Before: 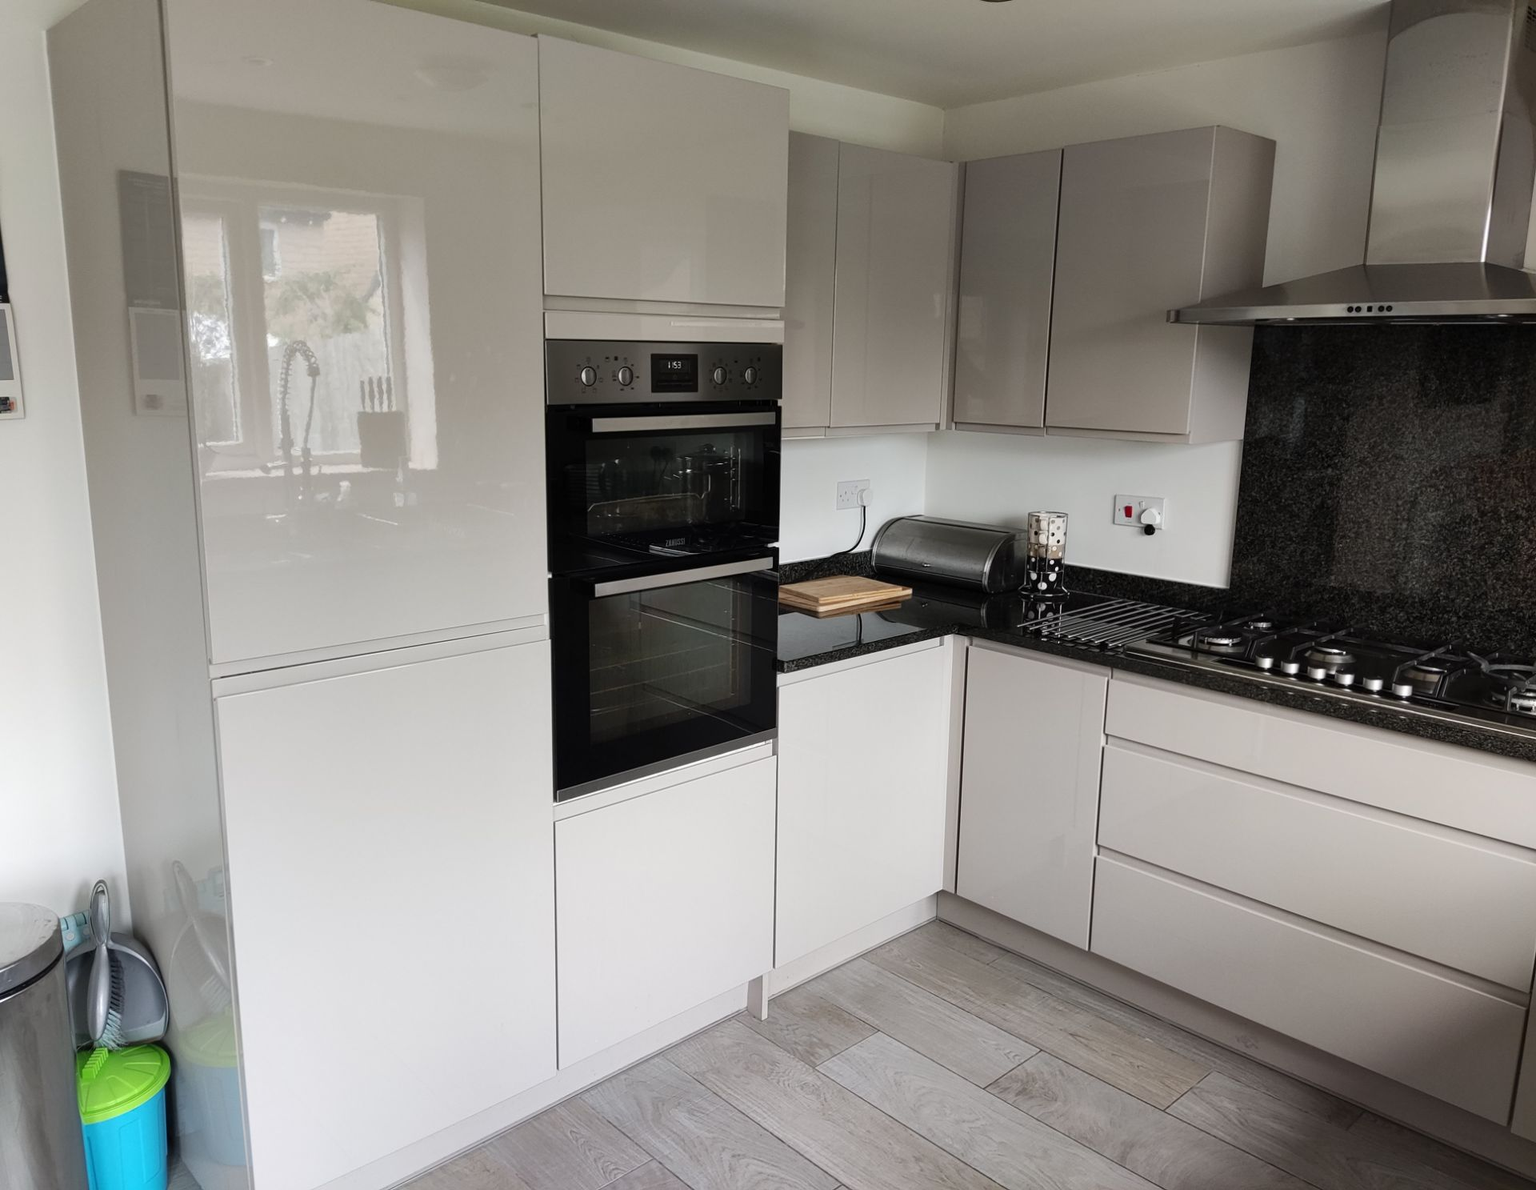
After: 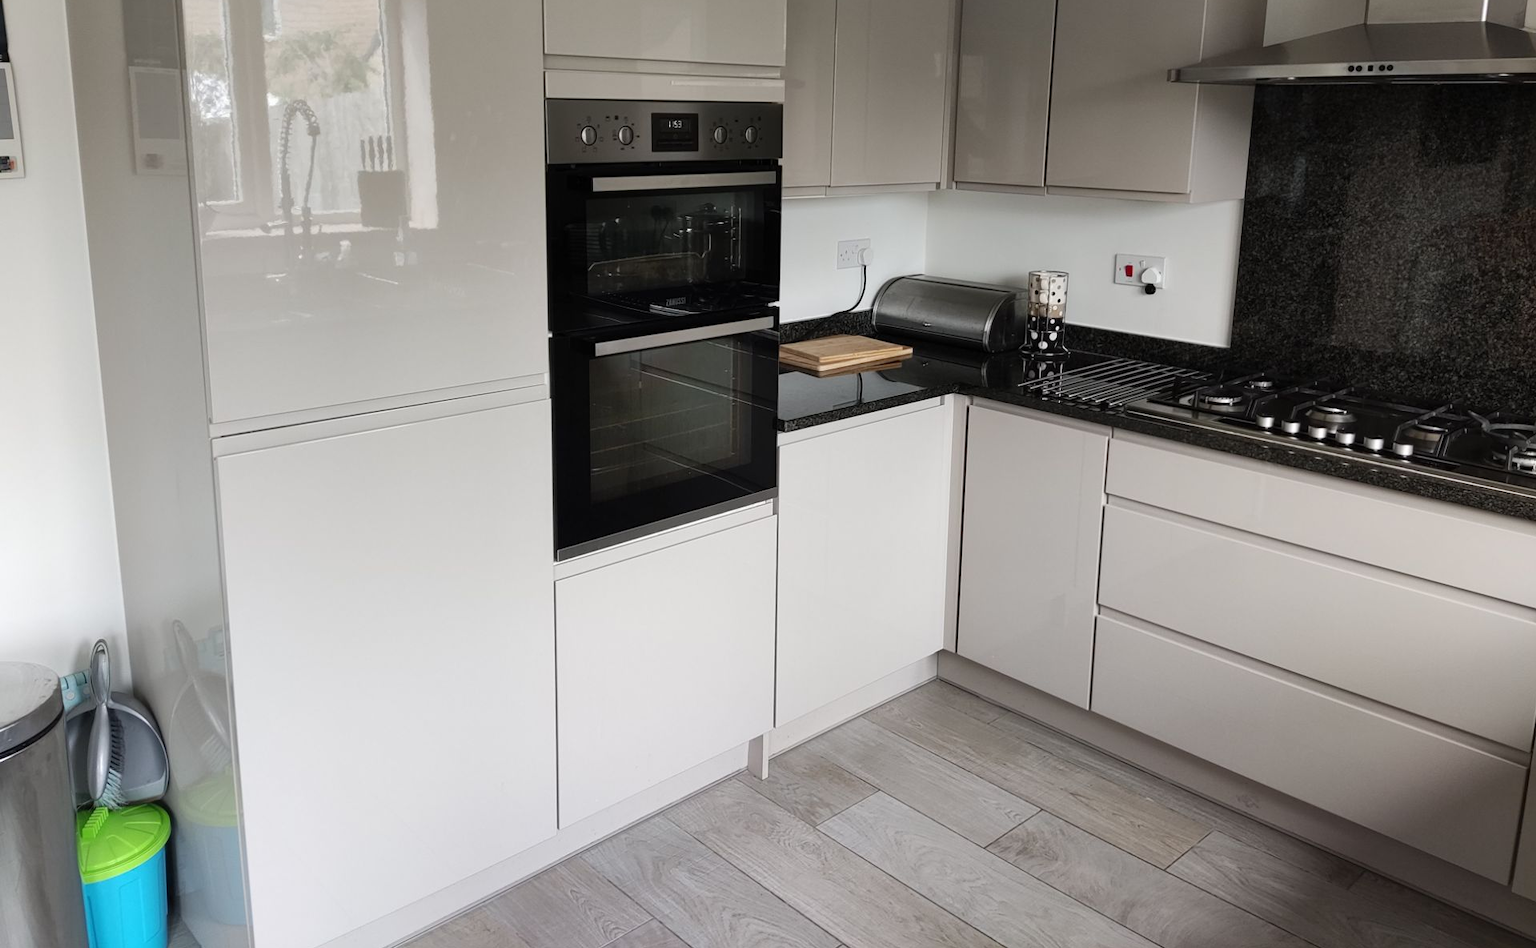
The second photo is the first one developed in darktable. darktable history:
crop and rotate: top 20.305%
